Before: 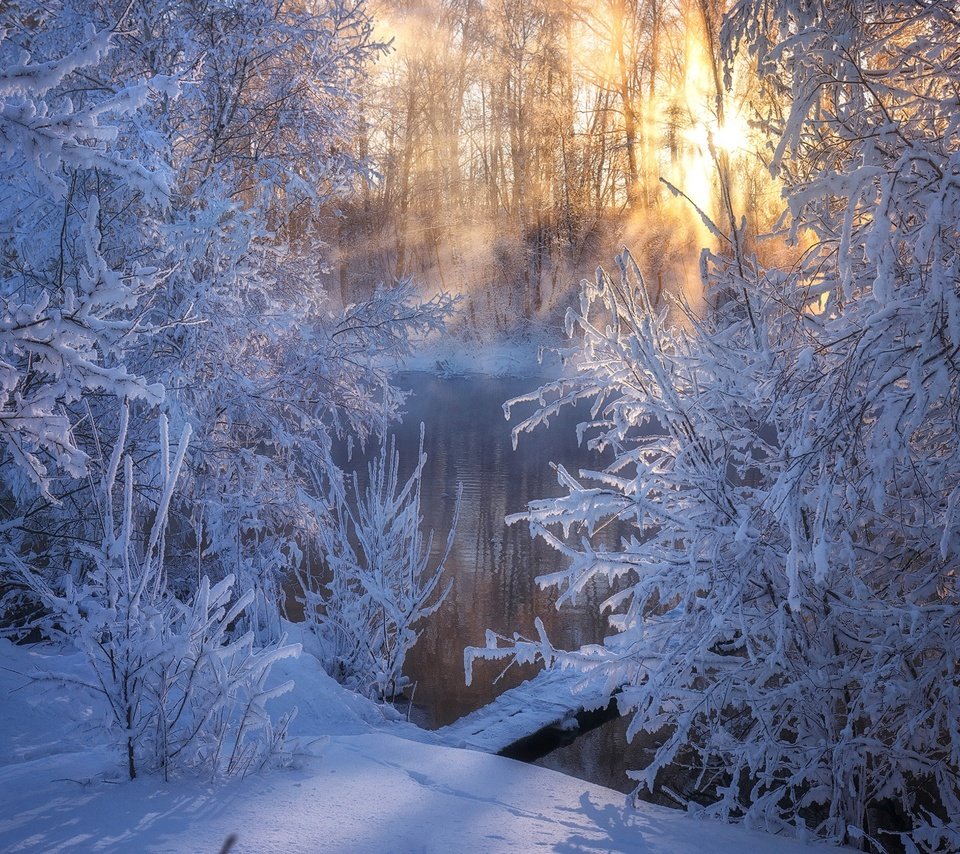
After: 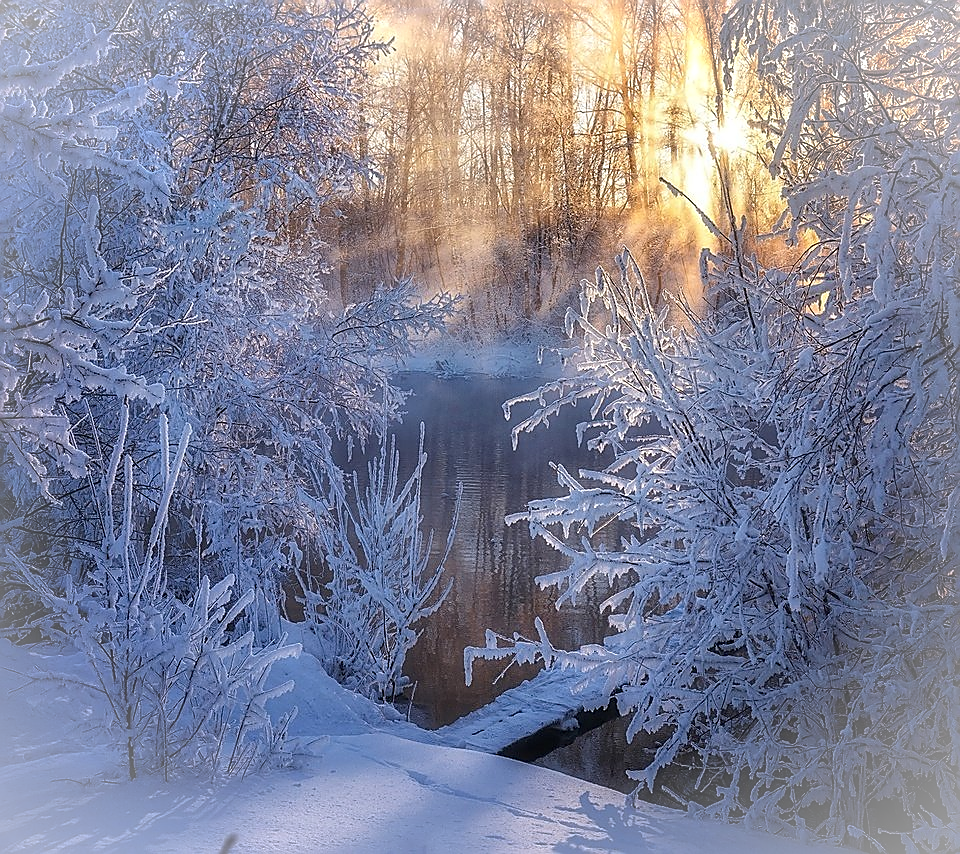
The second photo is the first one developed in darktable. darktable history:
sharpen: radius 1.405, amount 1.263, threshold 0.699
vignetting: fall-off start 86.31%, brightness 0.318, saturation 0.002, automatic ratio true
exposure: compensate exposure bias true, compensate highlight preservation false
